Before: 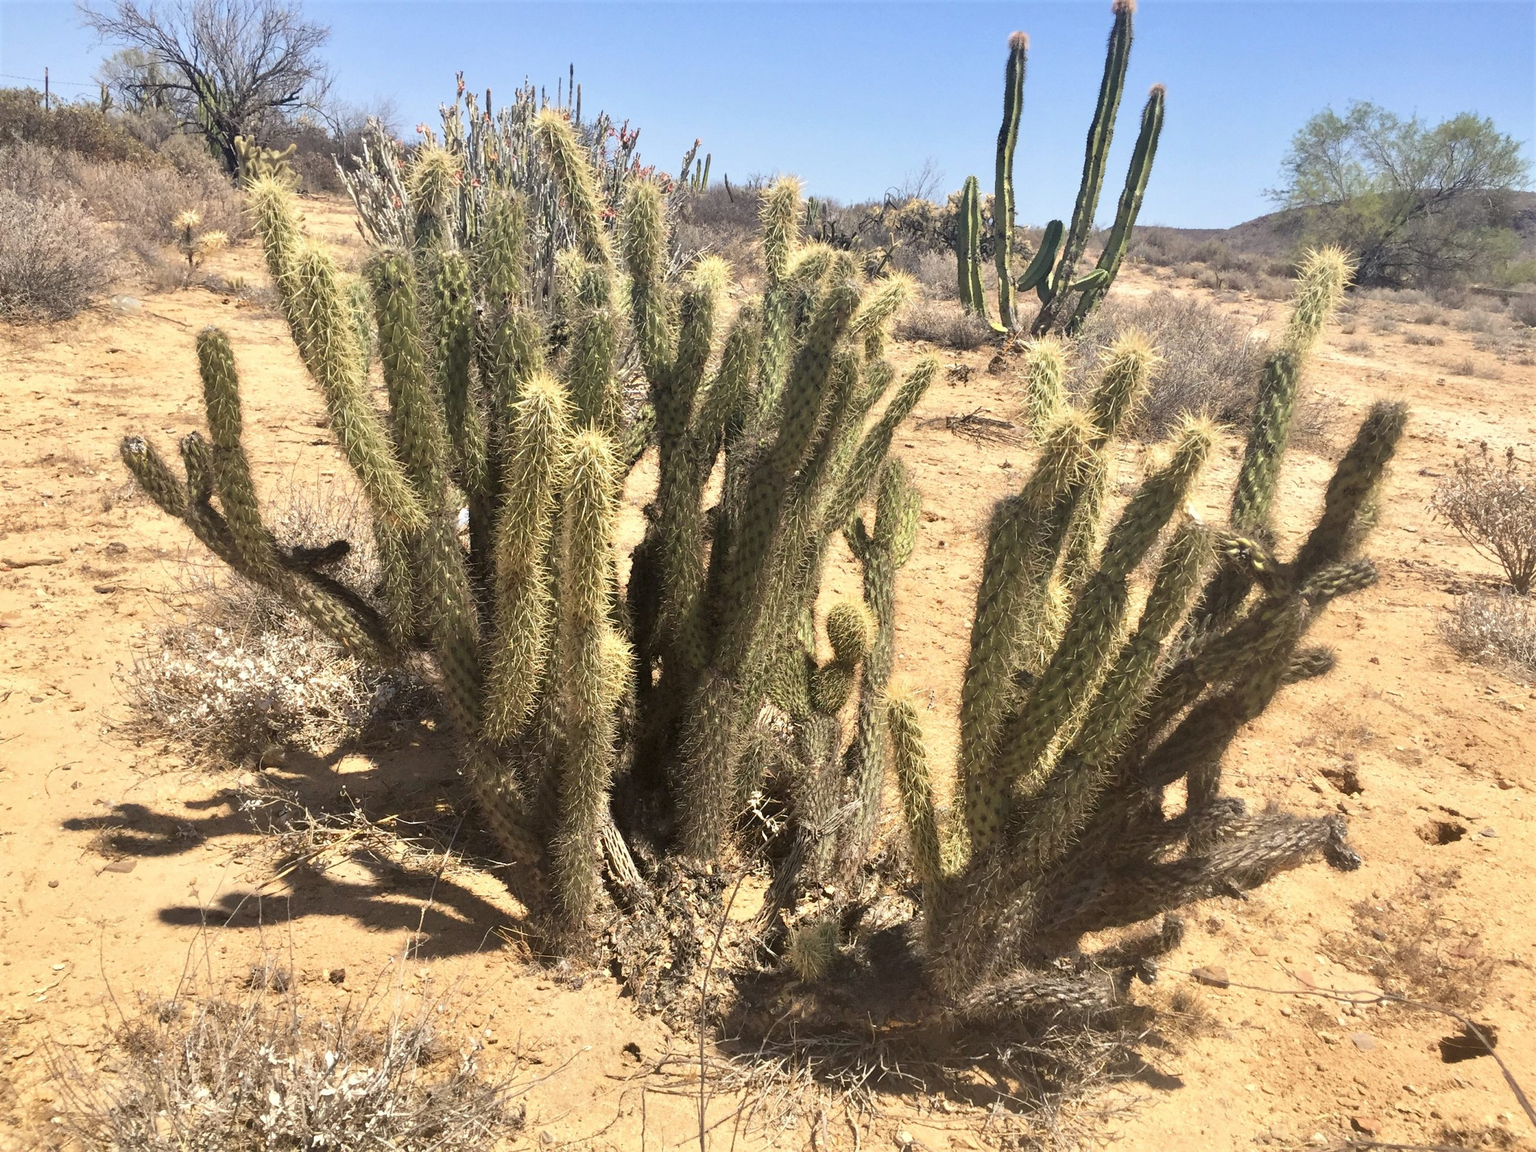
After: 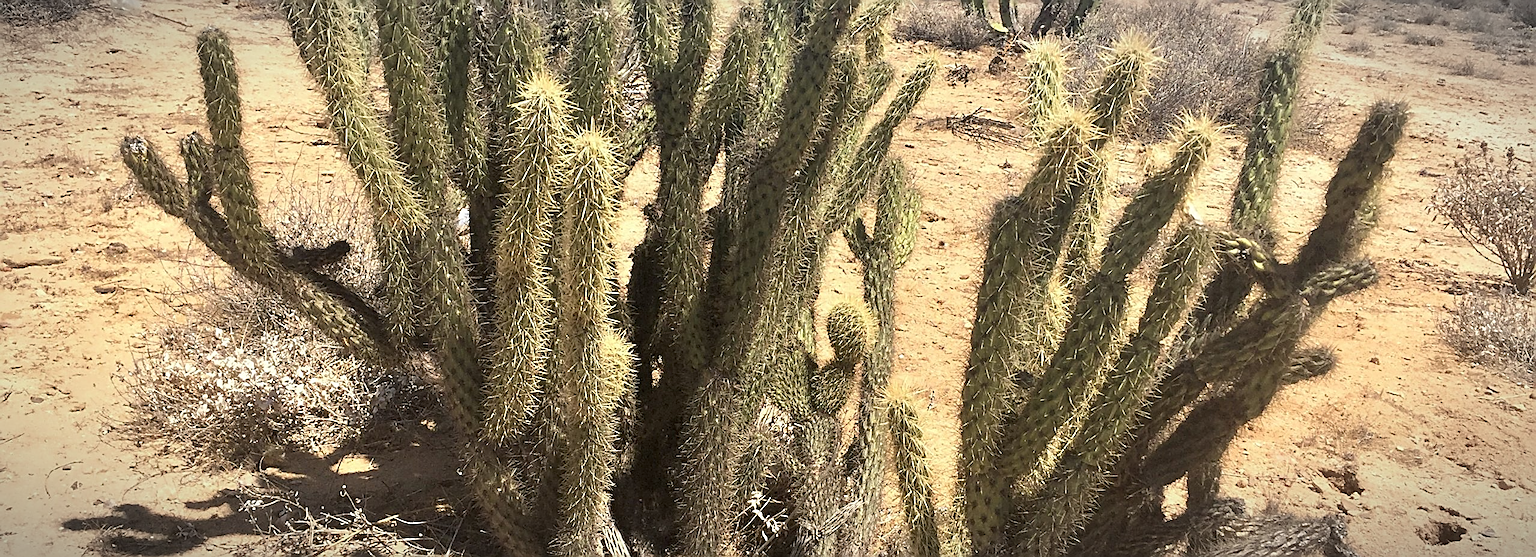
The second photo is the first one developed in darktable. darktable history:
crop and rotate: top 26.056%, bottom 25.543%
sharpen: amount 1
vignetting: fall-off start 87%, automatic ratio true
